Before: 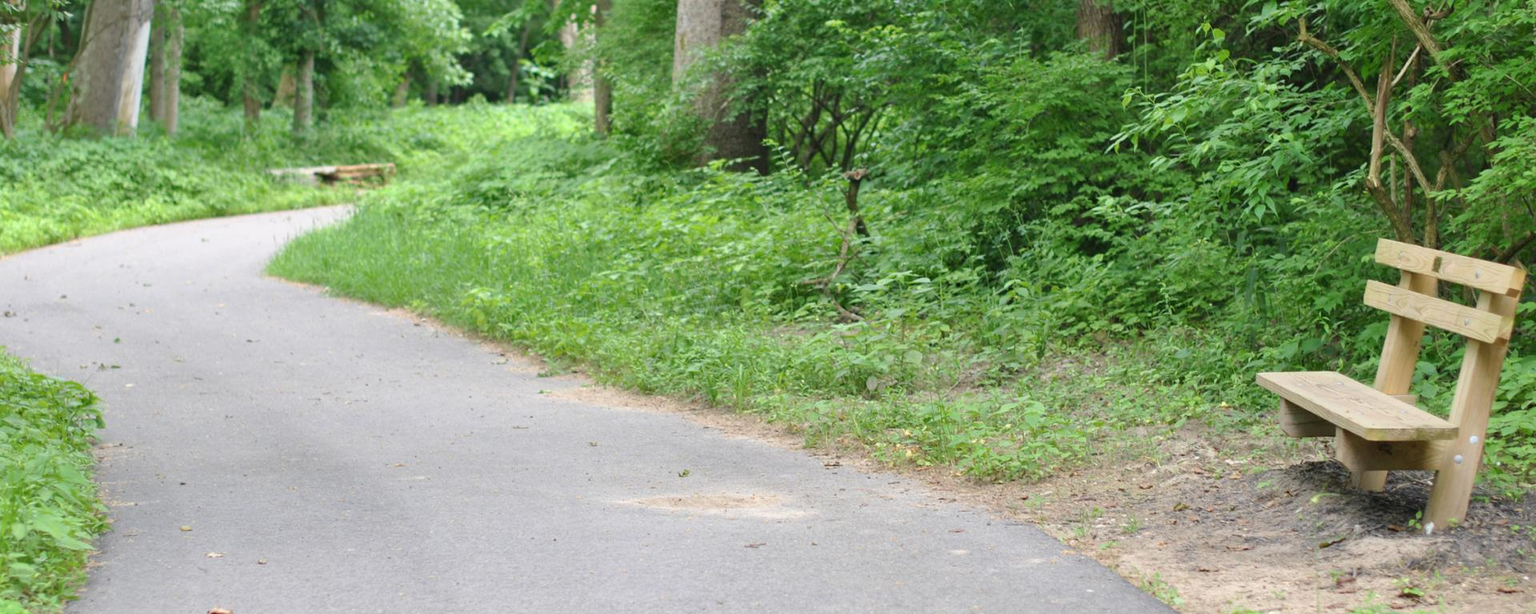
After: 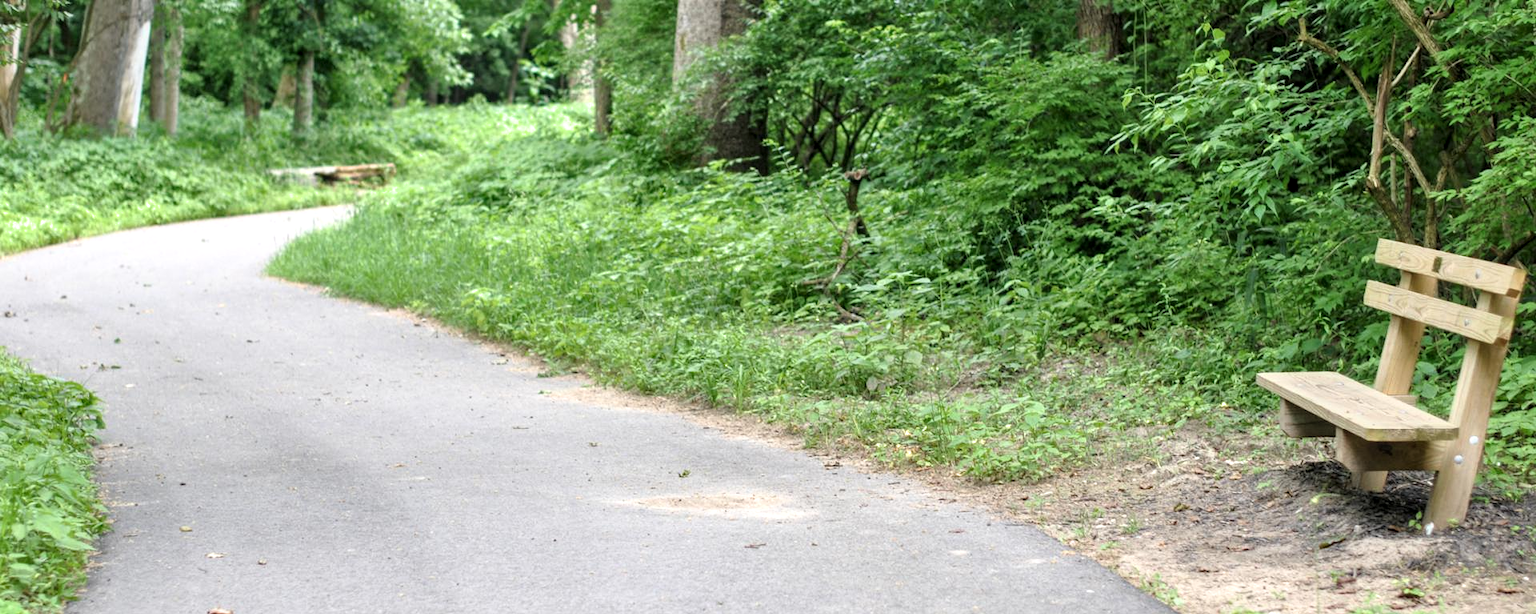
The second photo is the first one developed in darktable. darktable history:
filmic rgb: black relative exposure -8.01 EV, white relative exposure 2.46 EV, hardness 6.4, color science v6 (2022)
local contrast: on, module defaults
